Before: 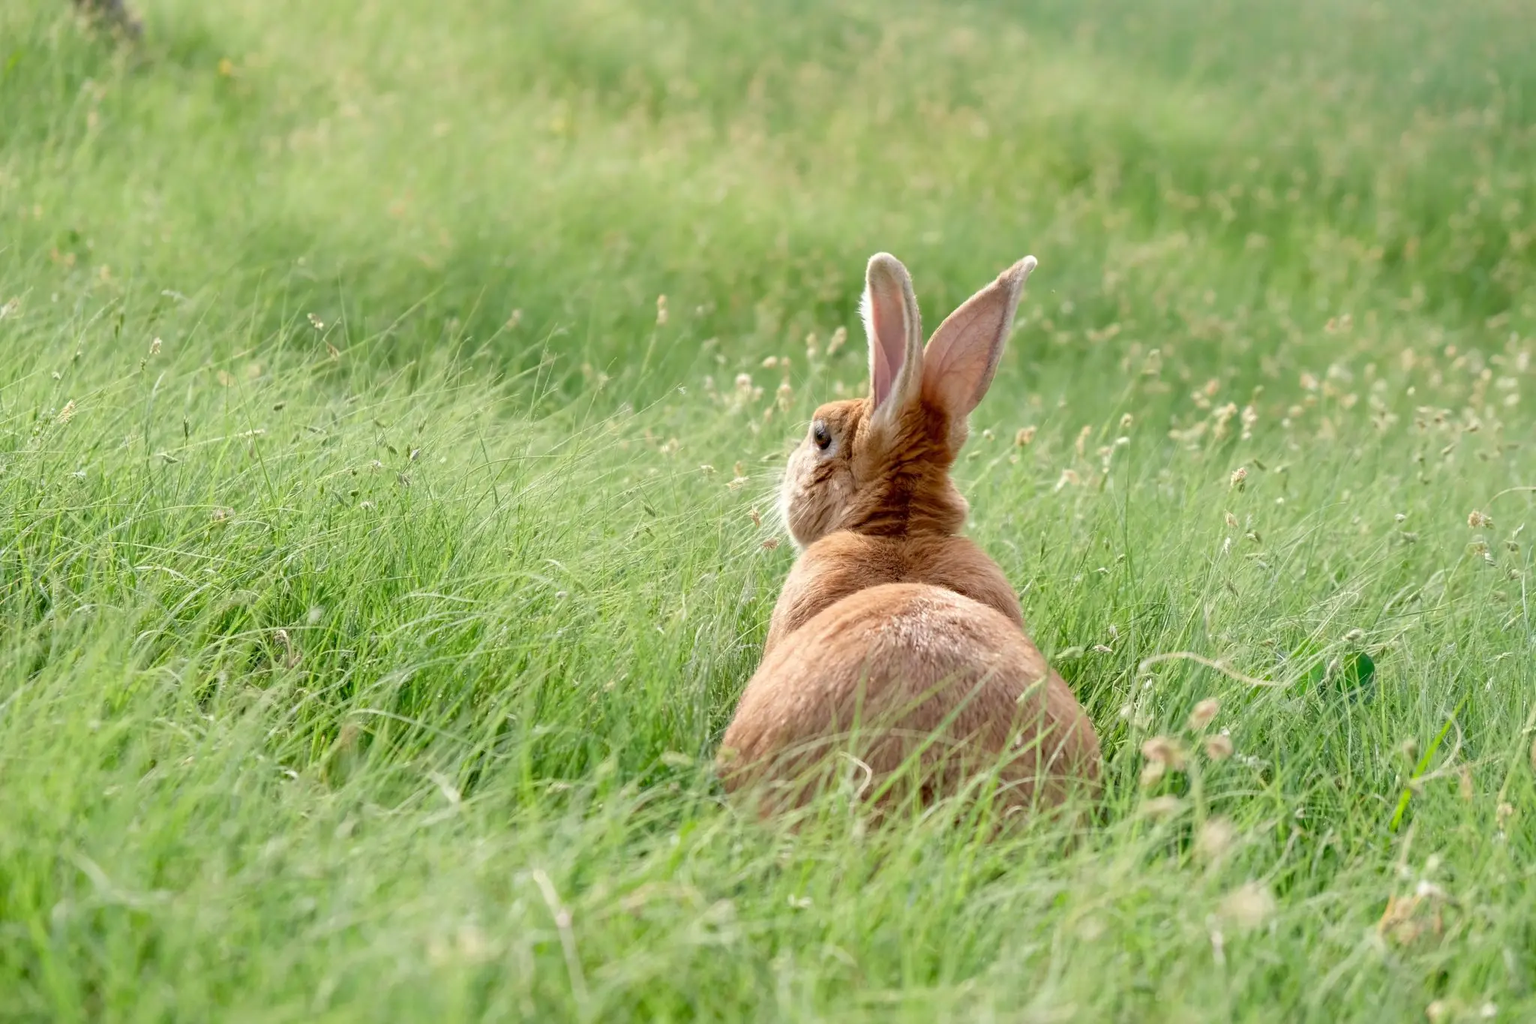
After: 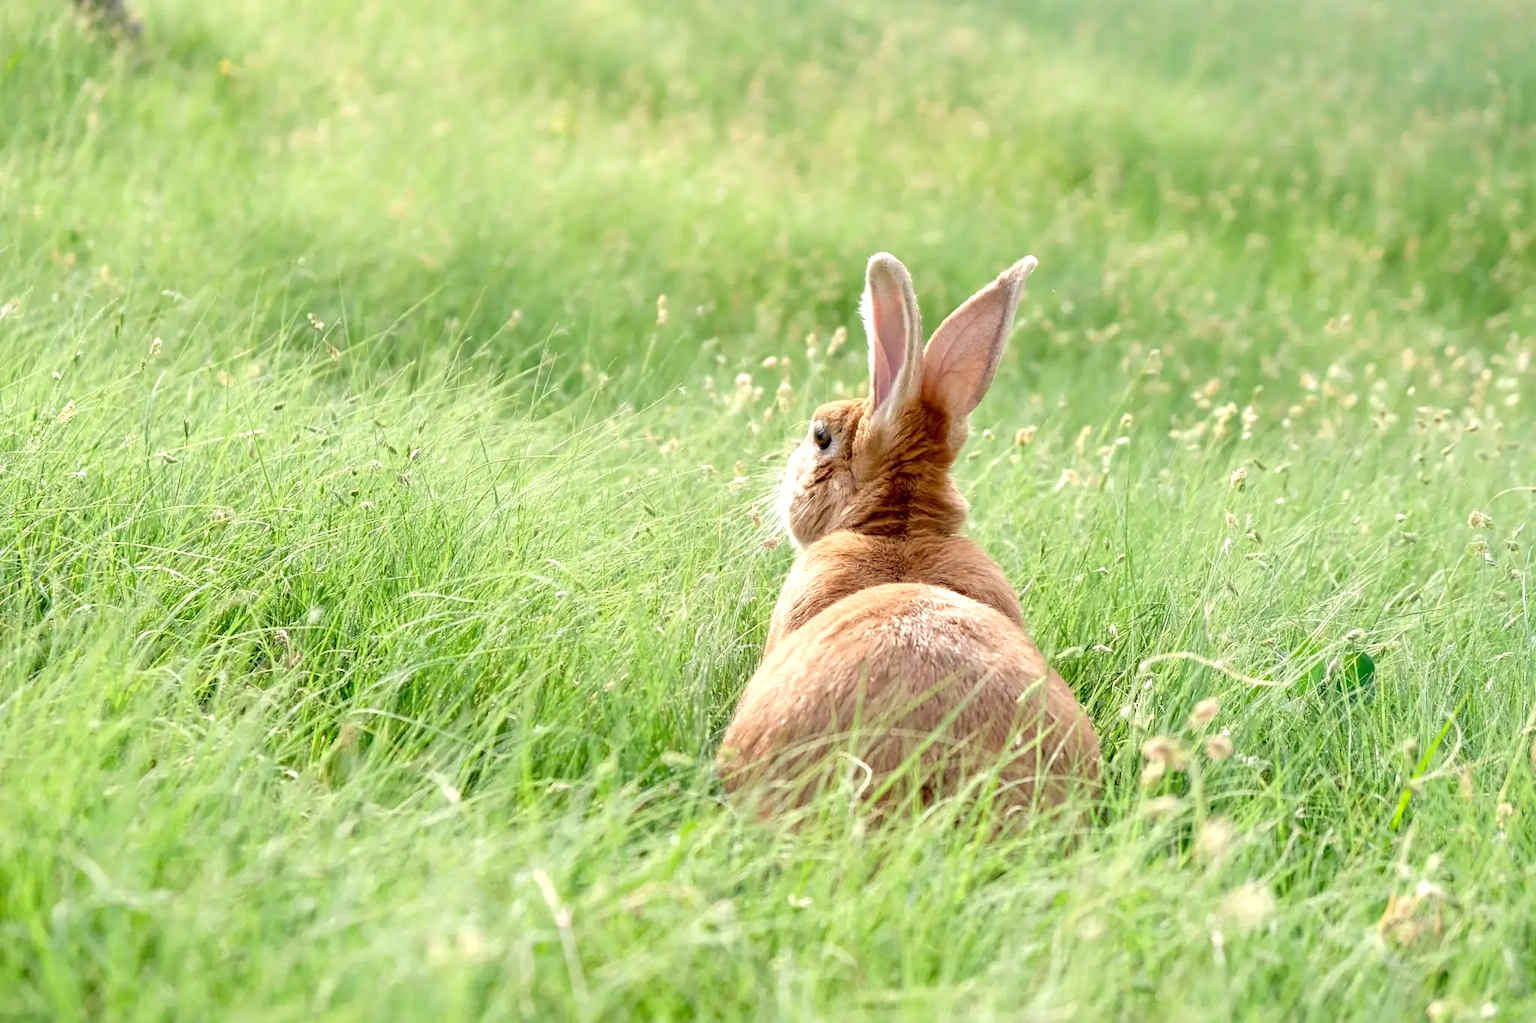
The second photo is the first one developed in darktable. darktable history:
sharpen: amount 0.2
exposure: black level correction 0.001, exposure 0.5 EV, compensate exposure bias true, compensate highlight preservation false
levels: levels [0, 0.498, 0.996]
